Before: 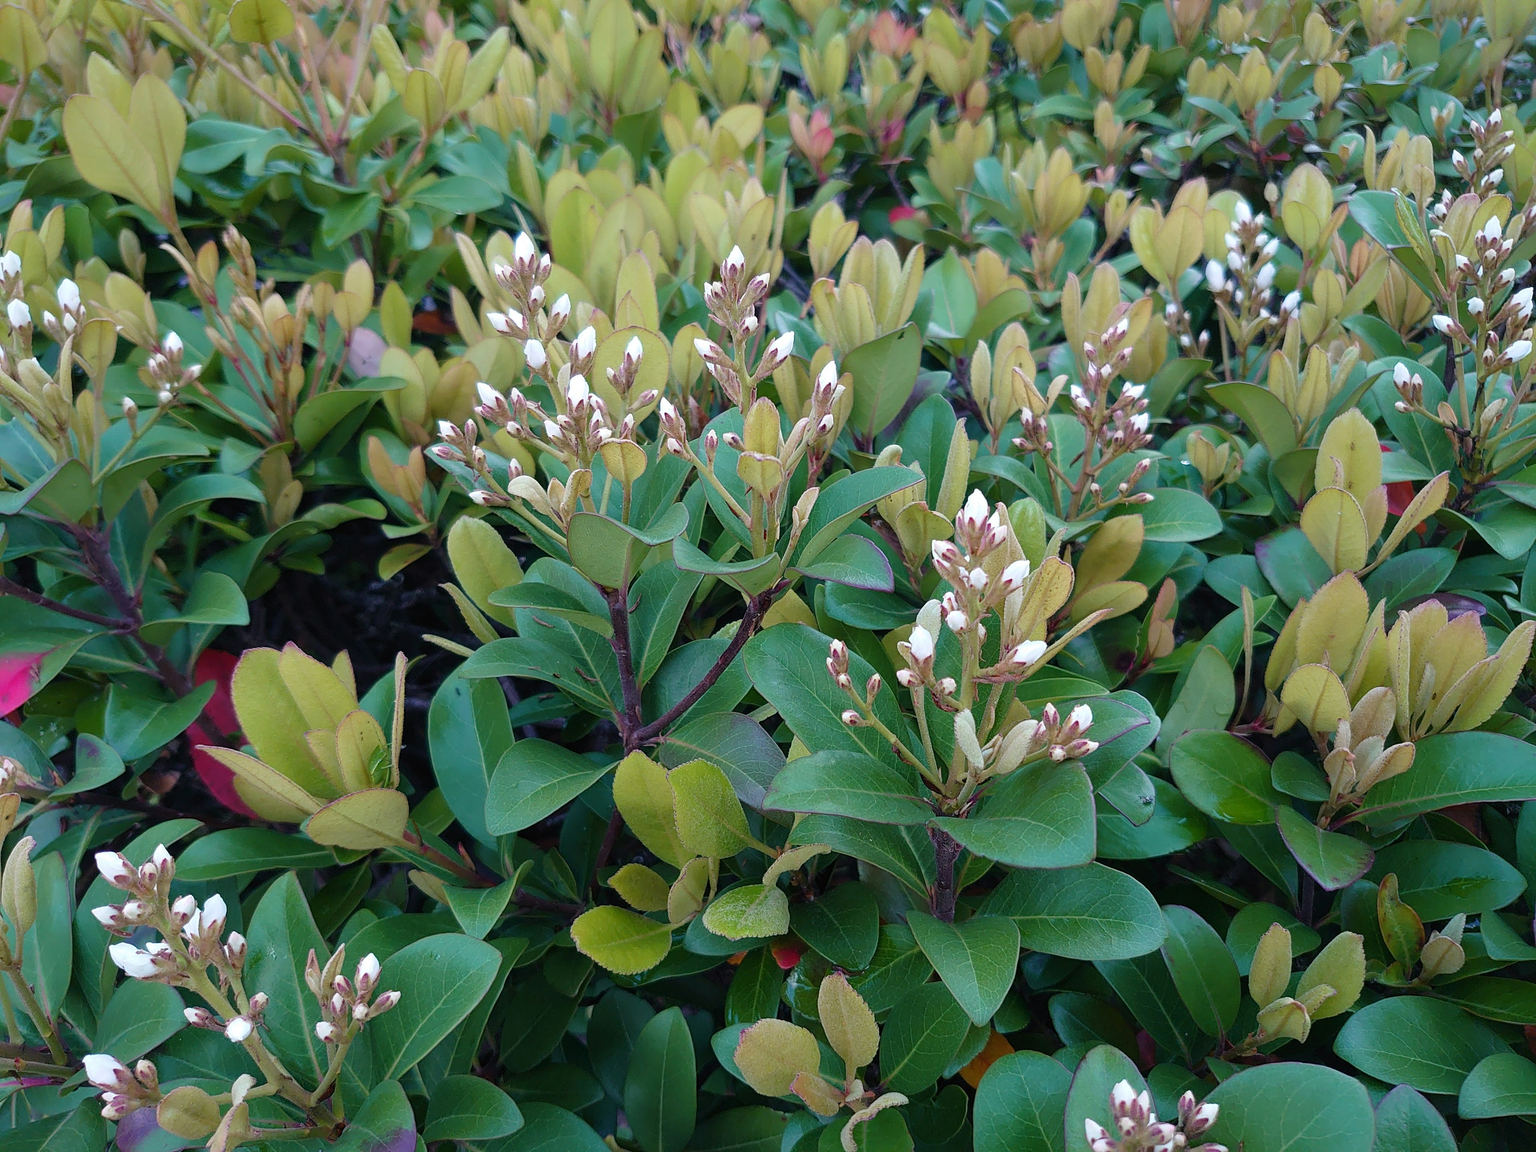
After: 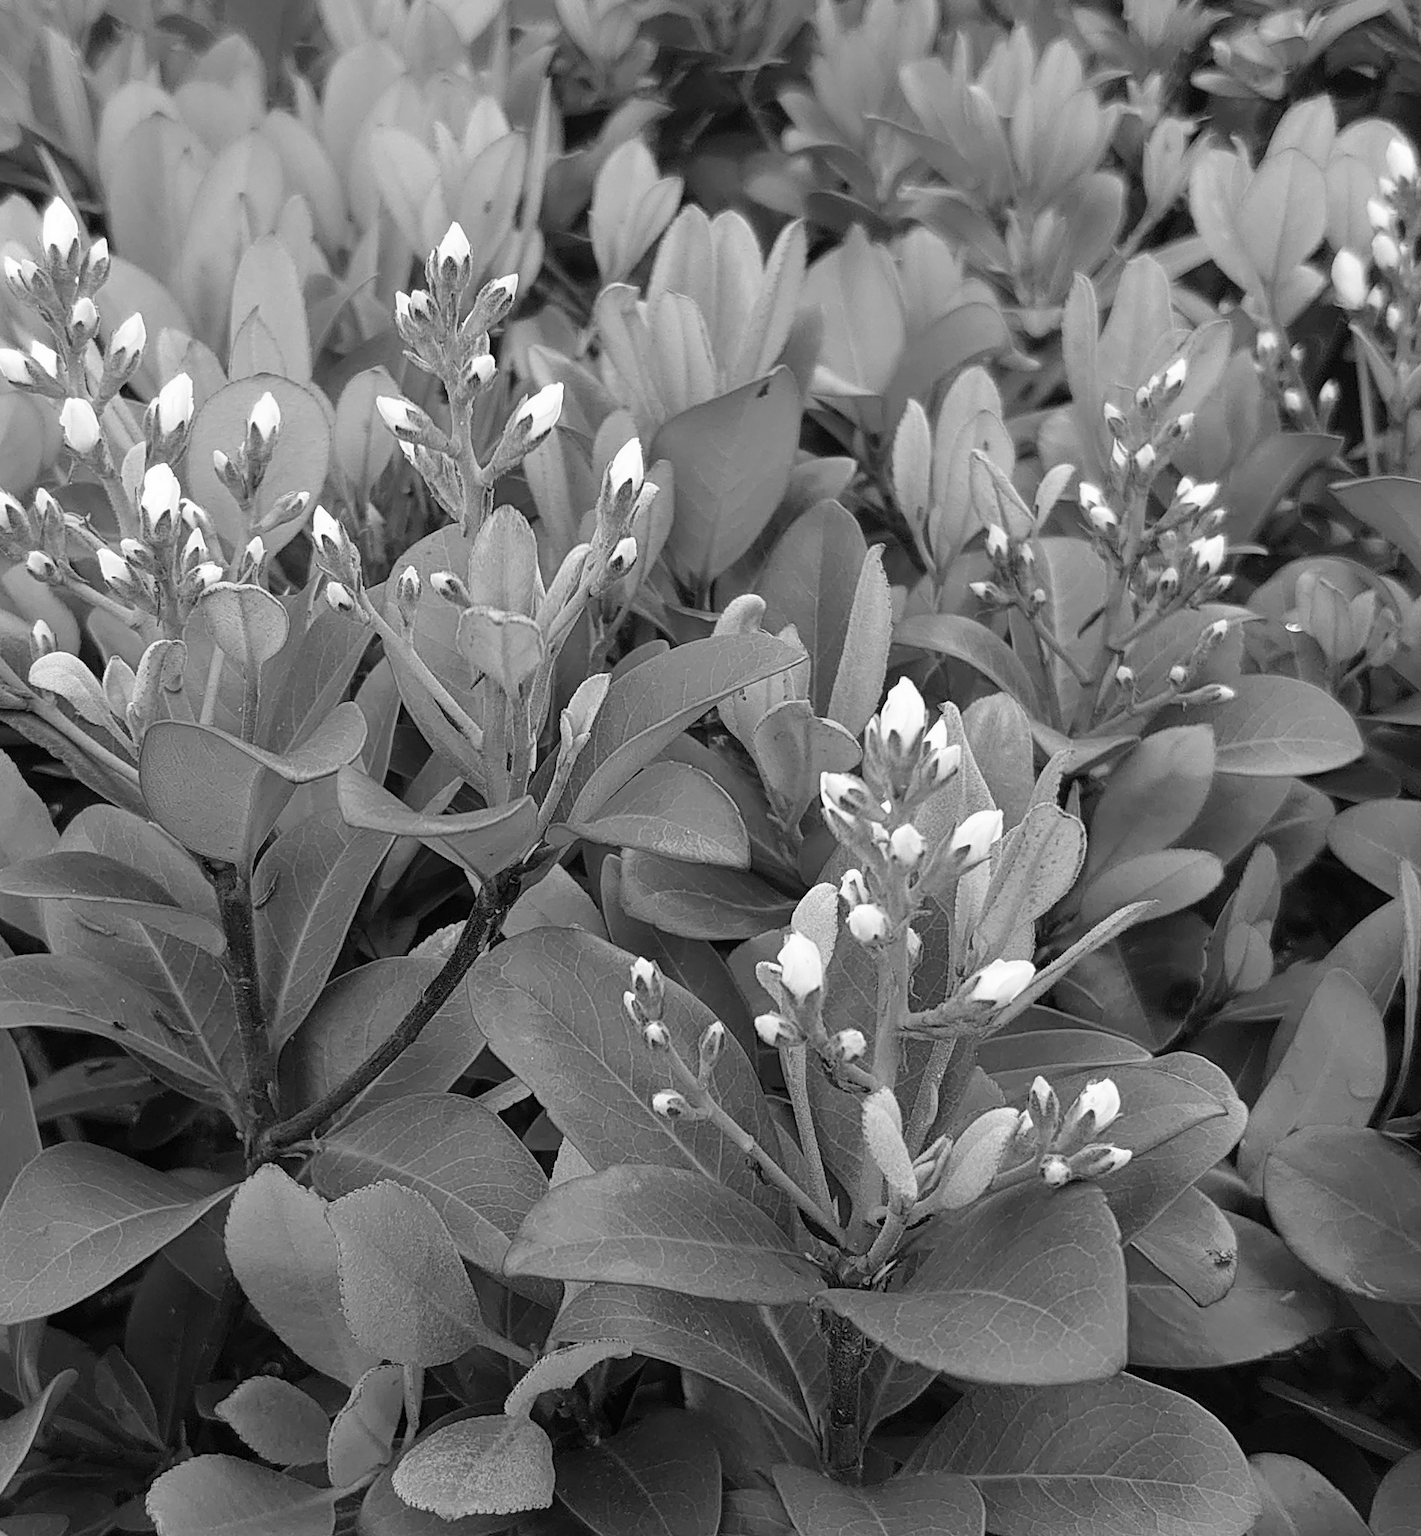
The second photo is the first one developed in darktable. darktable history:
monochrome: size 1
crop: left 32.075%, top 10.976%, right 18.355%, bottom 17.596%
